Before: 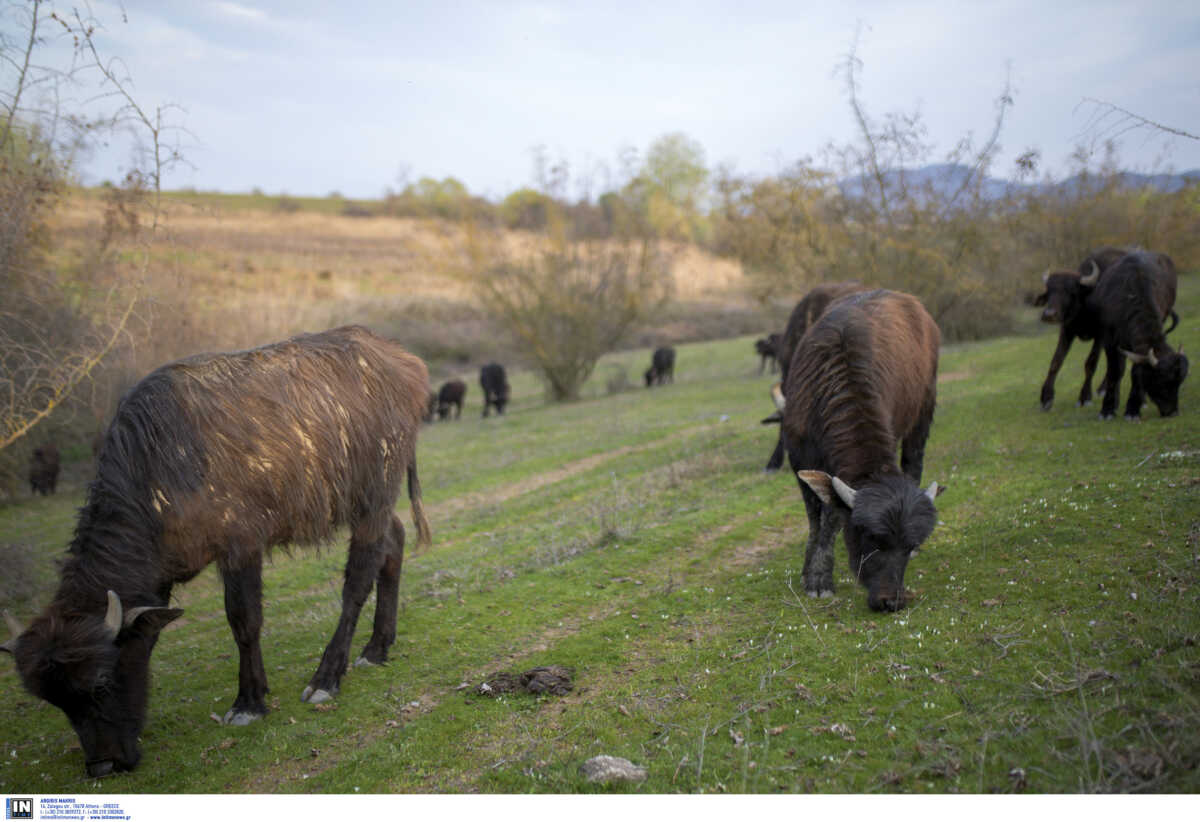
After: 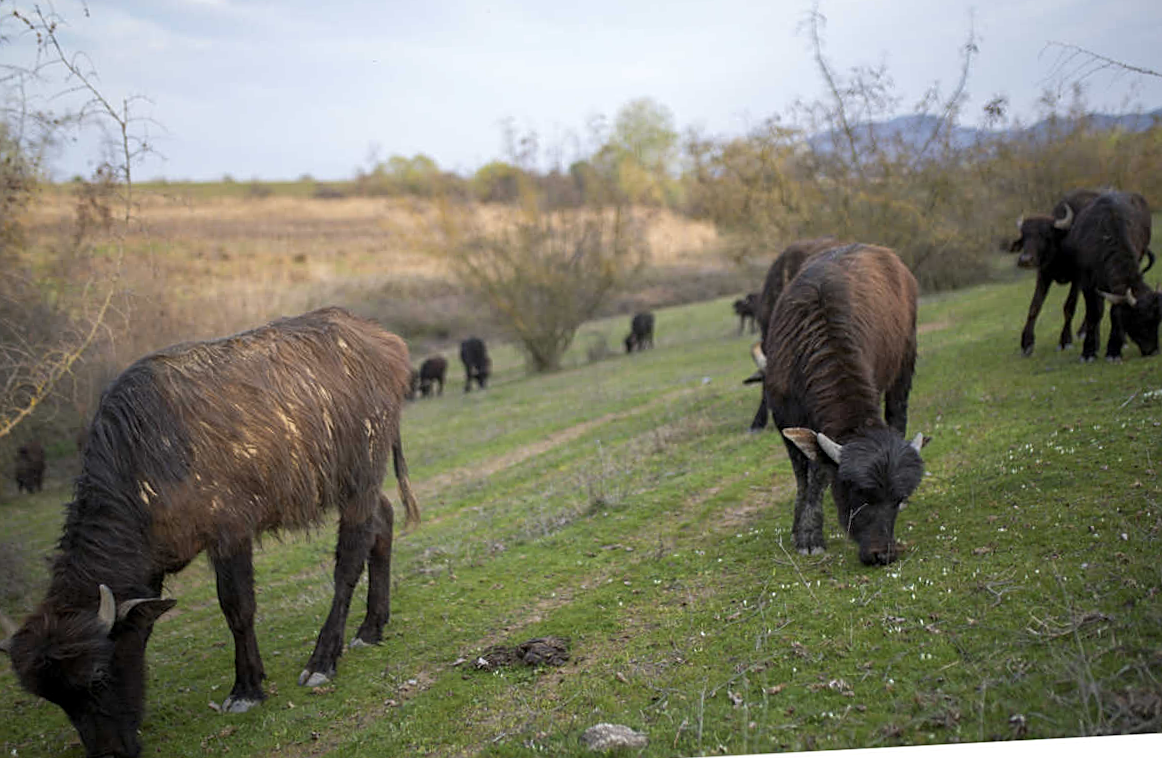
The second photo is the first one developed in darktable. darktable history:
sharpen: on, module defaults
contrast brightness saturation: saturation -0.05
rotate and perspective: rotation -3°, crop left 0.031, crop right 0.968, crop top 0.07, crop bottom 0.93
